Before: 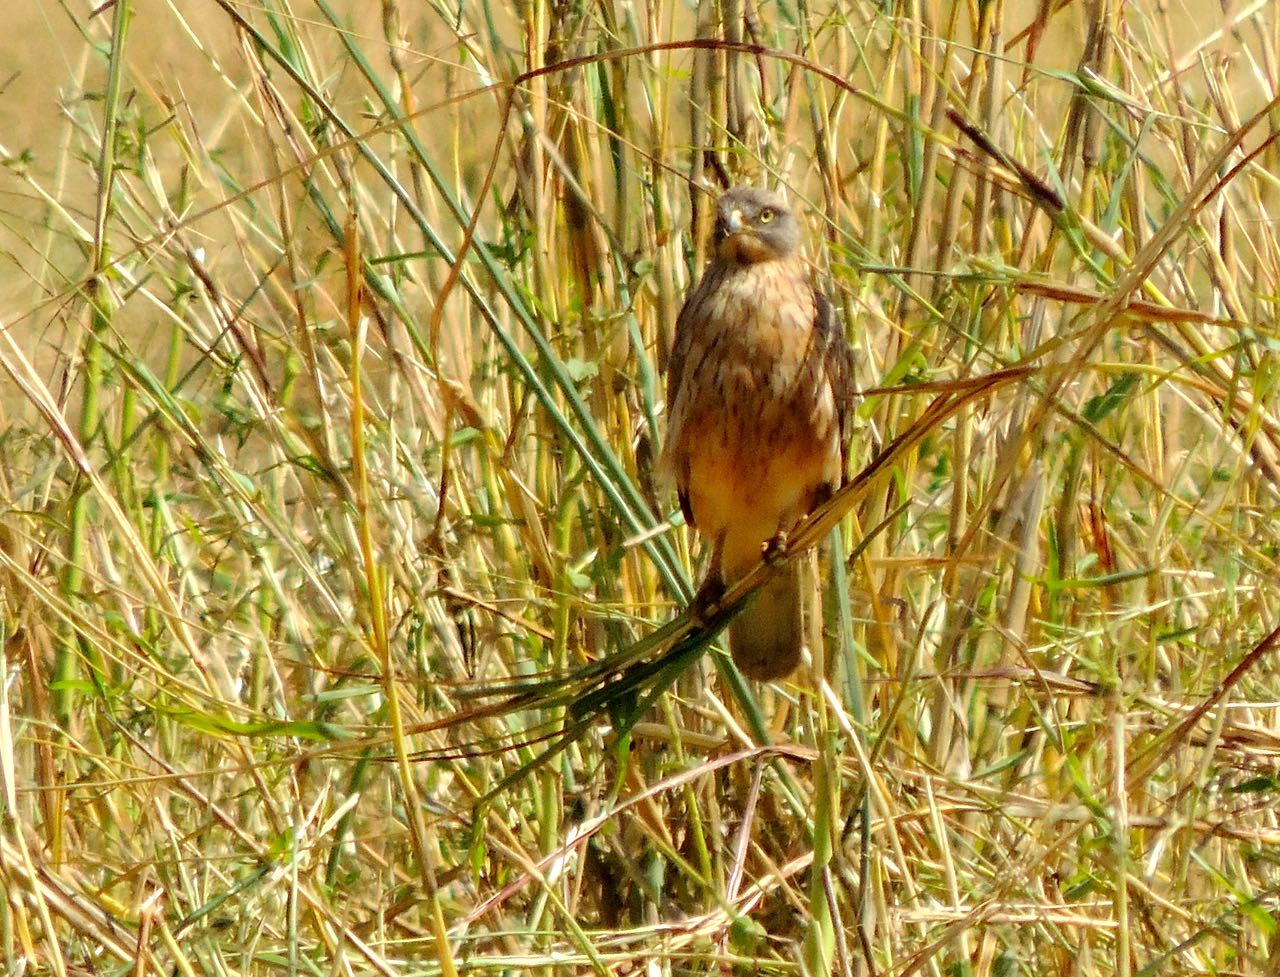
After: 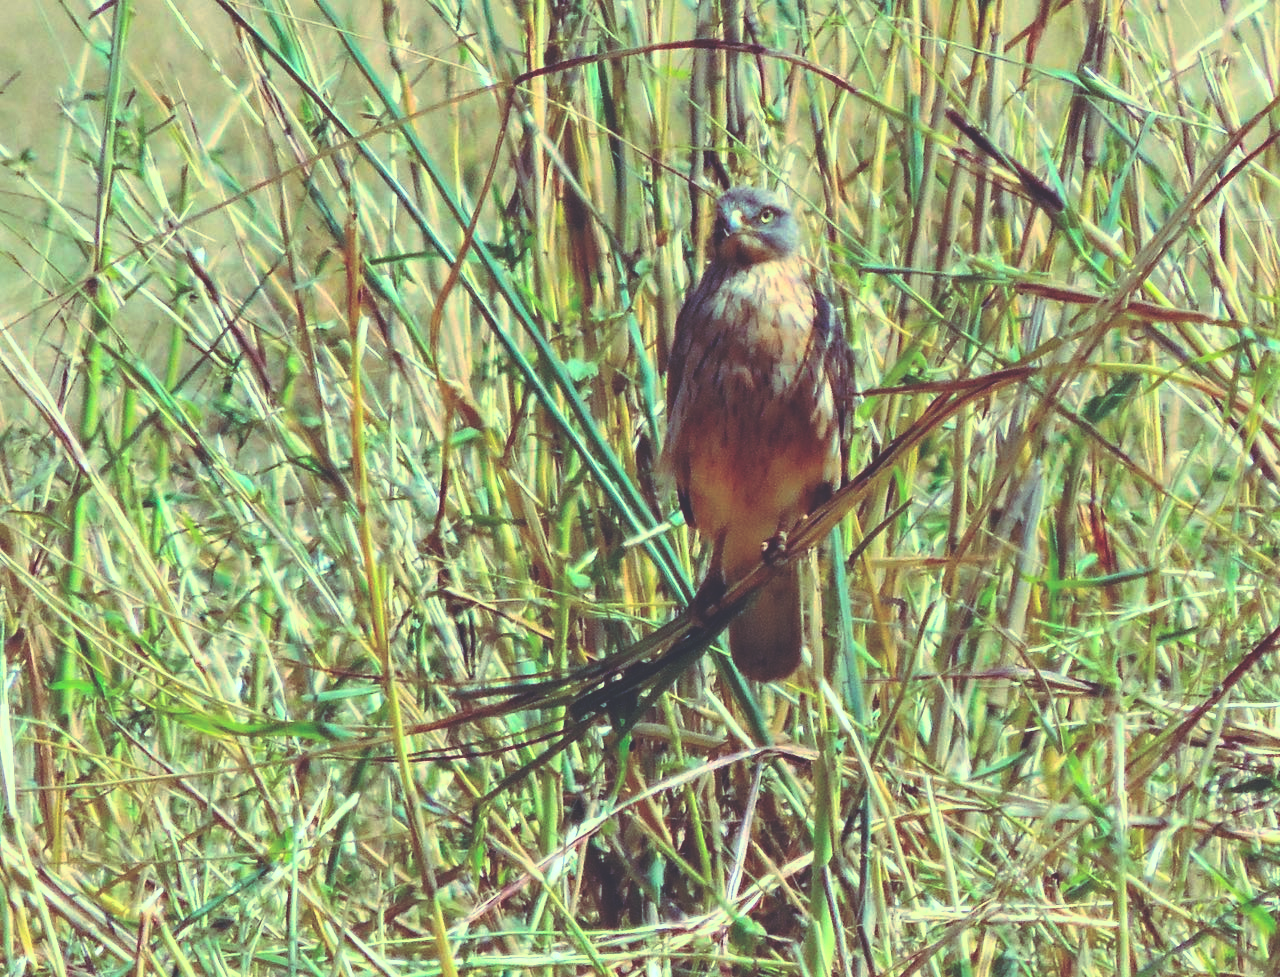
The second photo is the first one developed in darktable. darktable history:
contrast brightness saturation: contrast 0.2, brightness 0.16, saturation 0.22
rgb curve: curves: ch0 [(0, 0.186) (0.314, 0.284) (0.576, 0.466) (0.805, 0.691) (0.936, 0.886)]; ch1 [(0, 0.186) (0.314, 0.284) (0.581, 0.534) (0.771, 0.746) (0.936, 0.958)]; ch2 [(0, 0.216) (0.275, 0.39) (1, 1)], mode RGB, independent channels, compensate middle gray true, preserve colors none
haze removal: compatibility mode true, adaptive false
